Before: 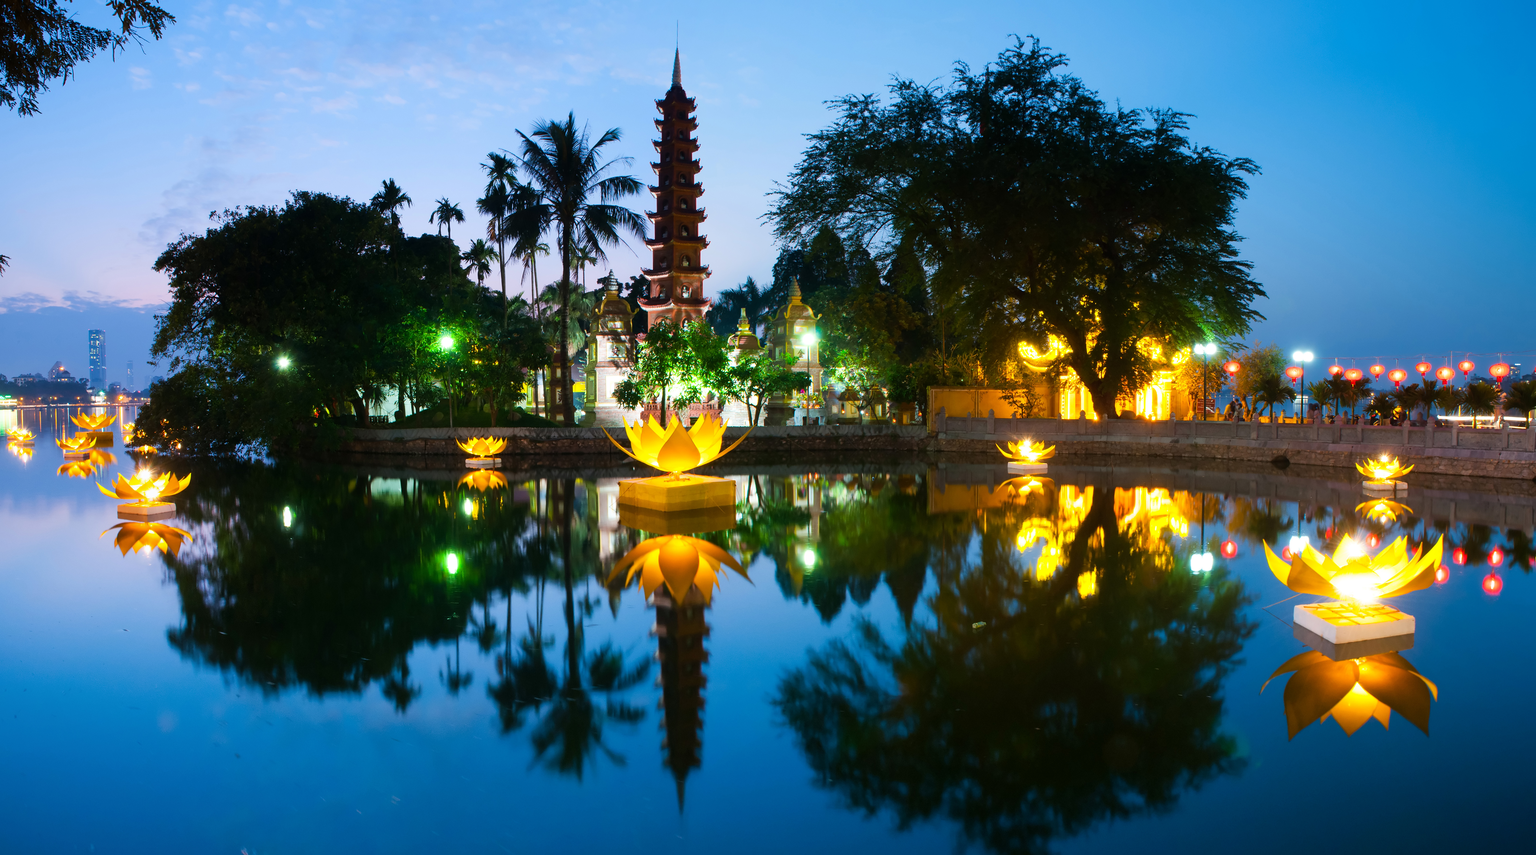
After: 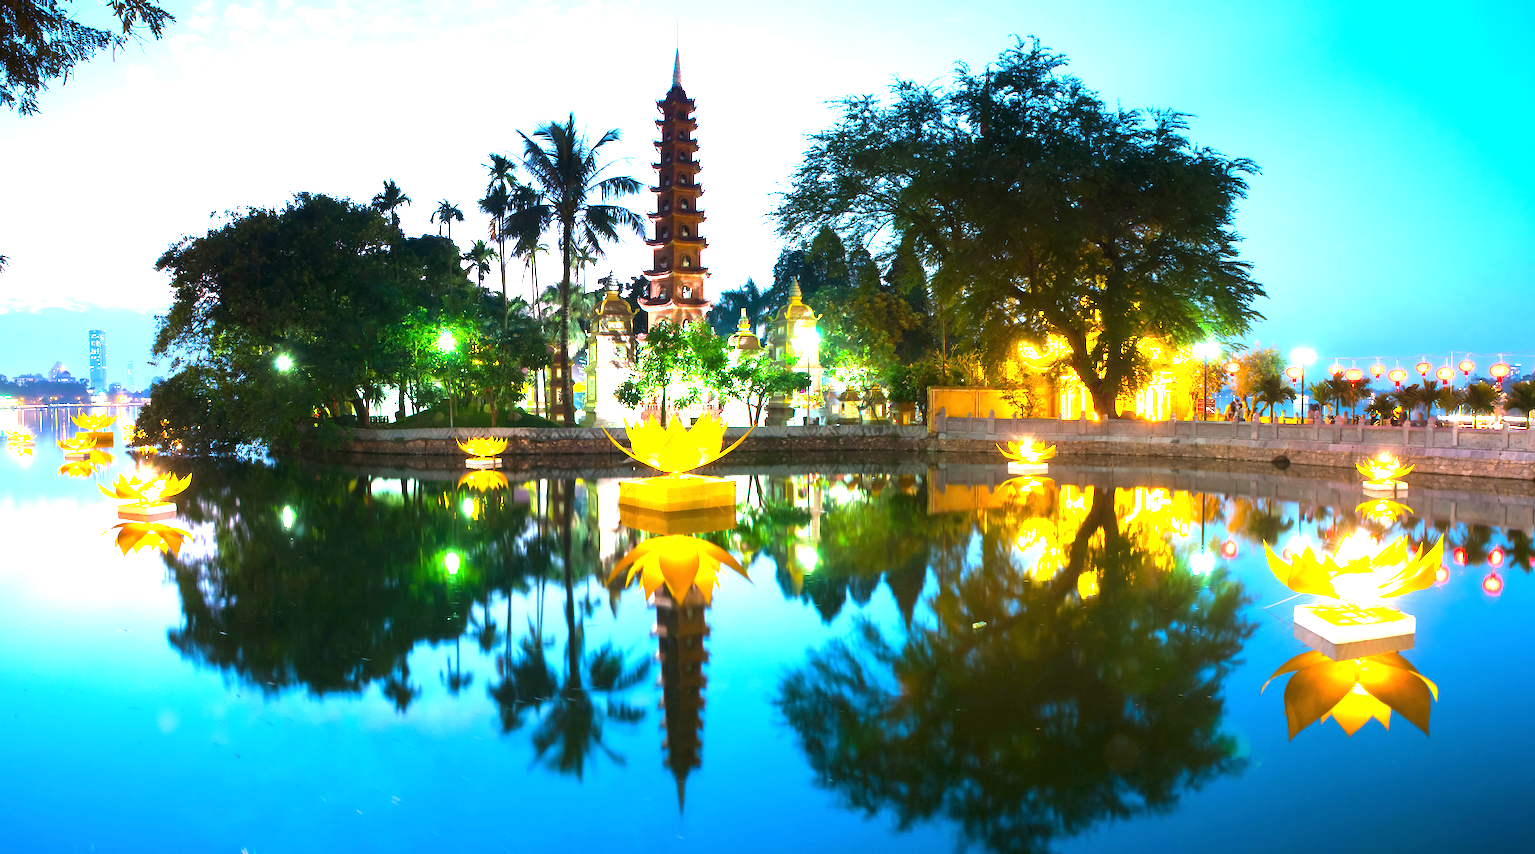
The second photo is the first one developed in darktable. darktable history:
exposure: exposure 2 EV, compensate highlight preservation false
